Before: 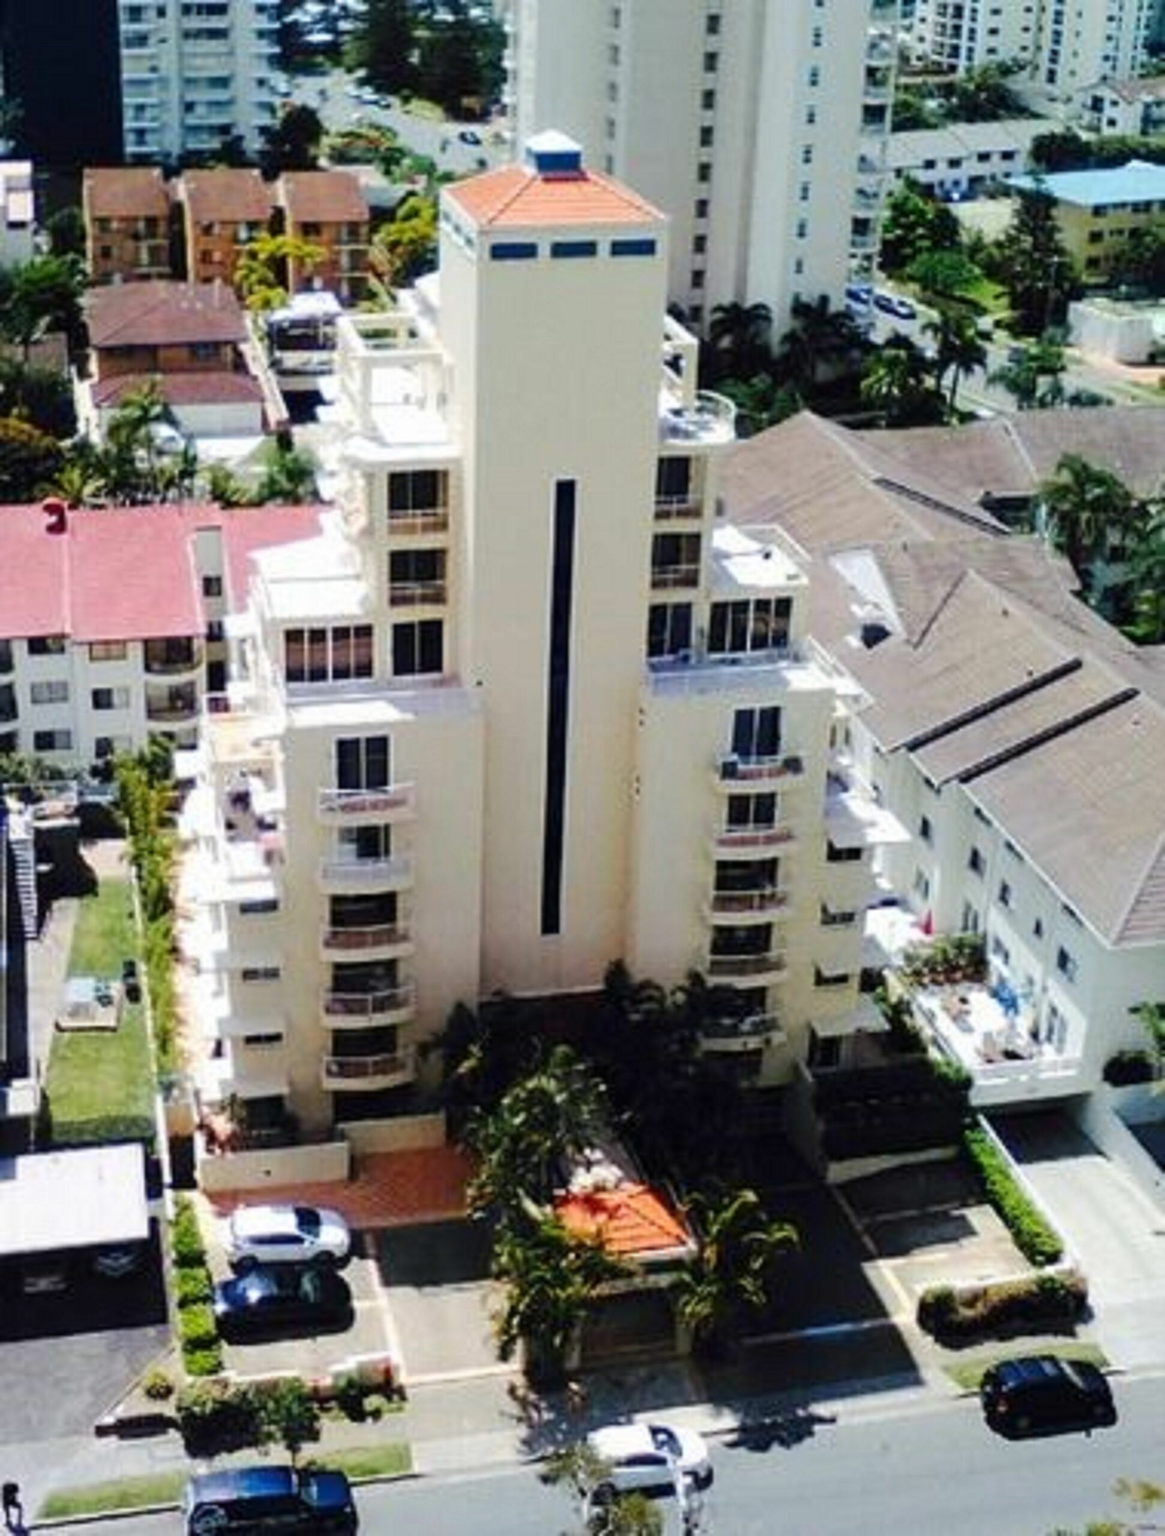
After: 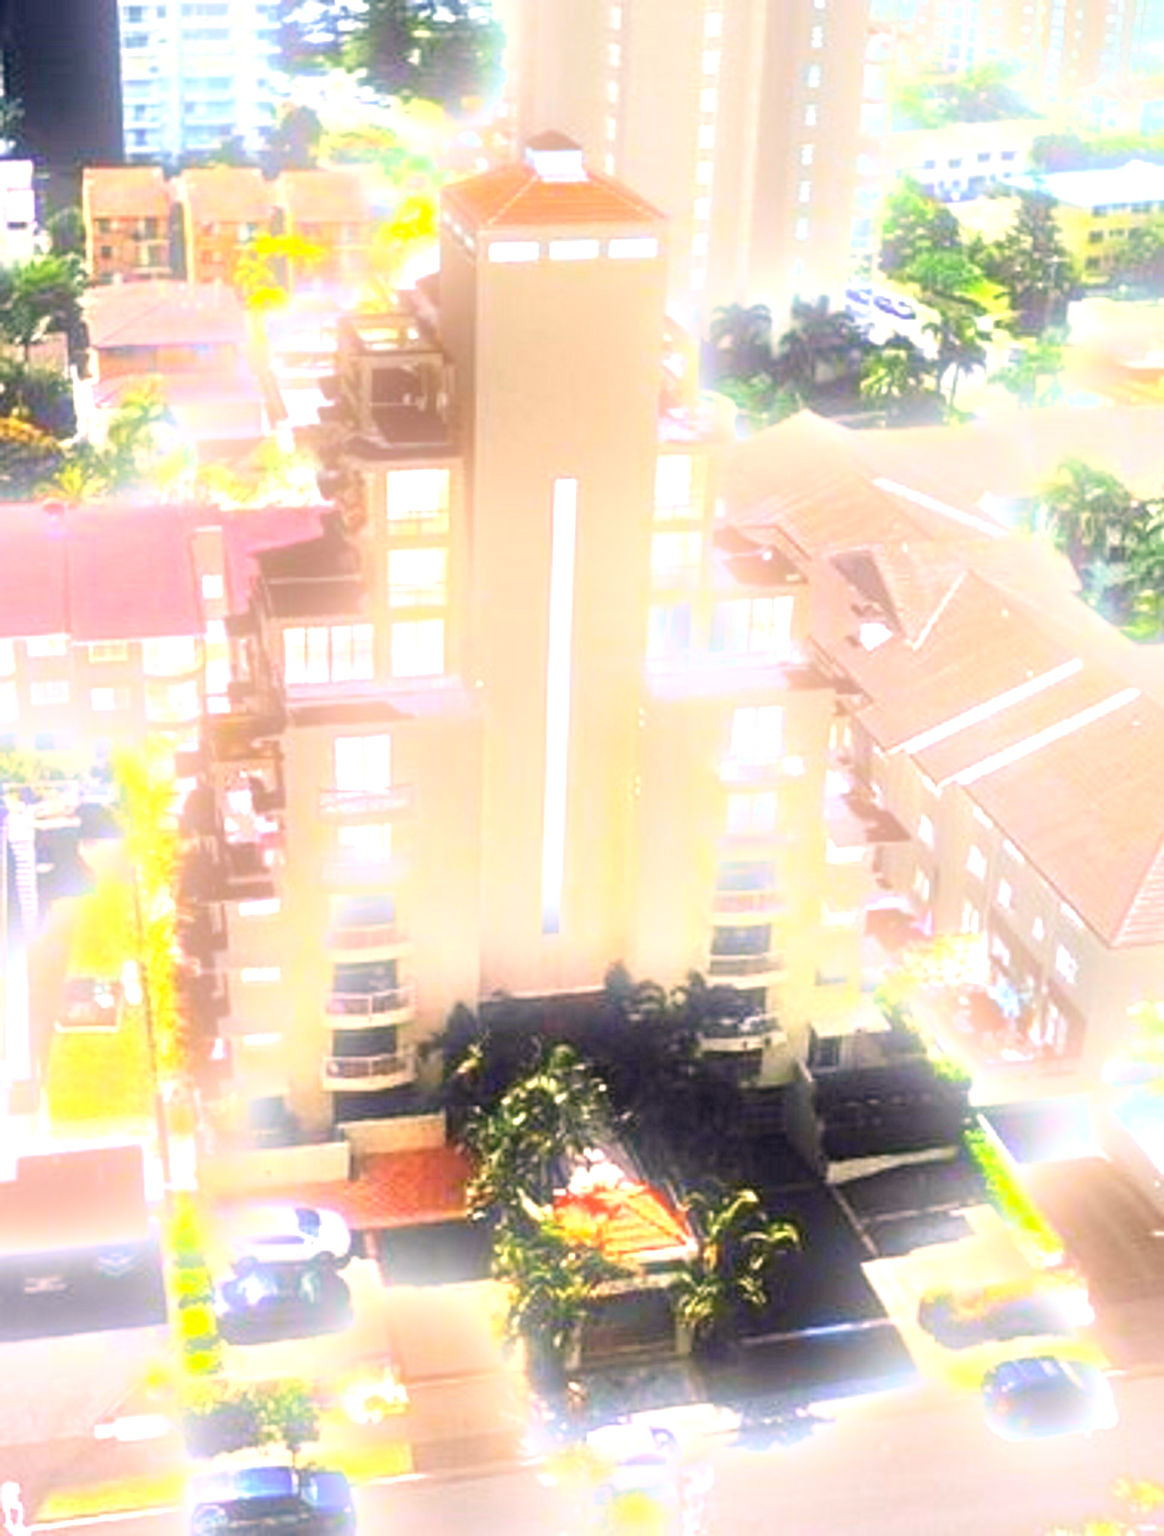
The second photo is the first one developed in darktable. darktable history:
bloom: on, module defaults
color correction: highlights a* 11.96, highlights b* 11.58
exposure: exposure 2 EV, compensate highlight preservation false
